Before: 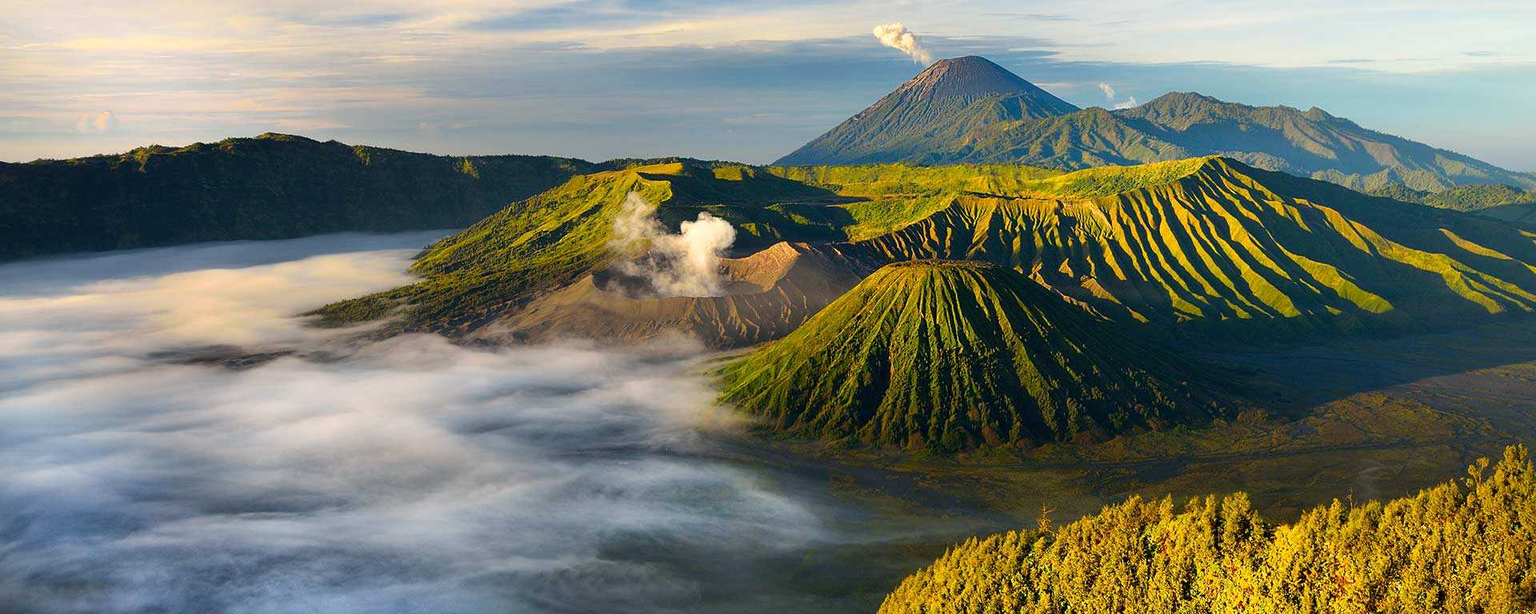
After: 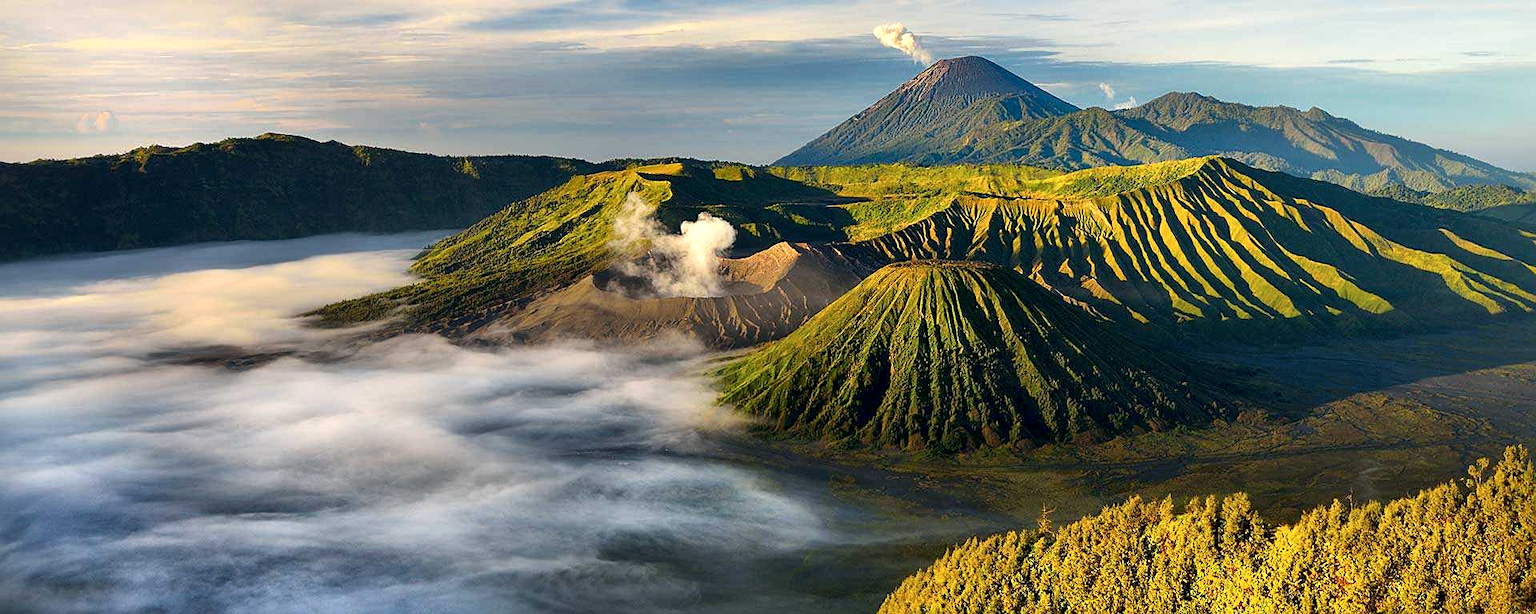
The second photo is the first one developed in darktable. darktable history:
sharpen: amount 0.2
white balance: emerald 1
local contrast: mode bilateral grid, contrast 25, coarseness 60, detail 151%, midtone range 0.2
